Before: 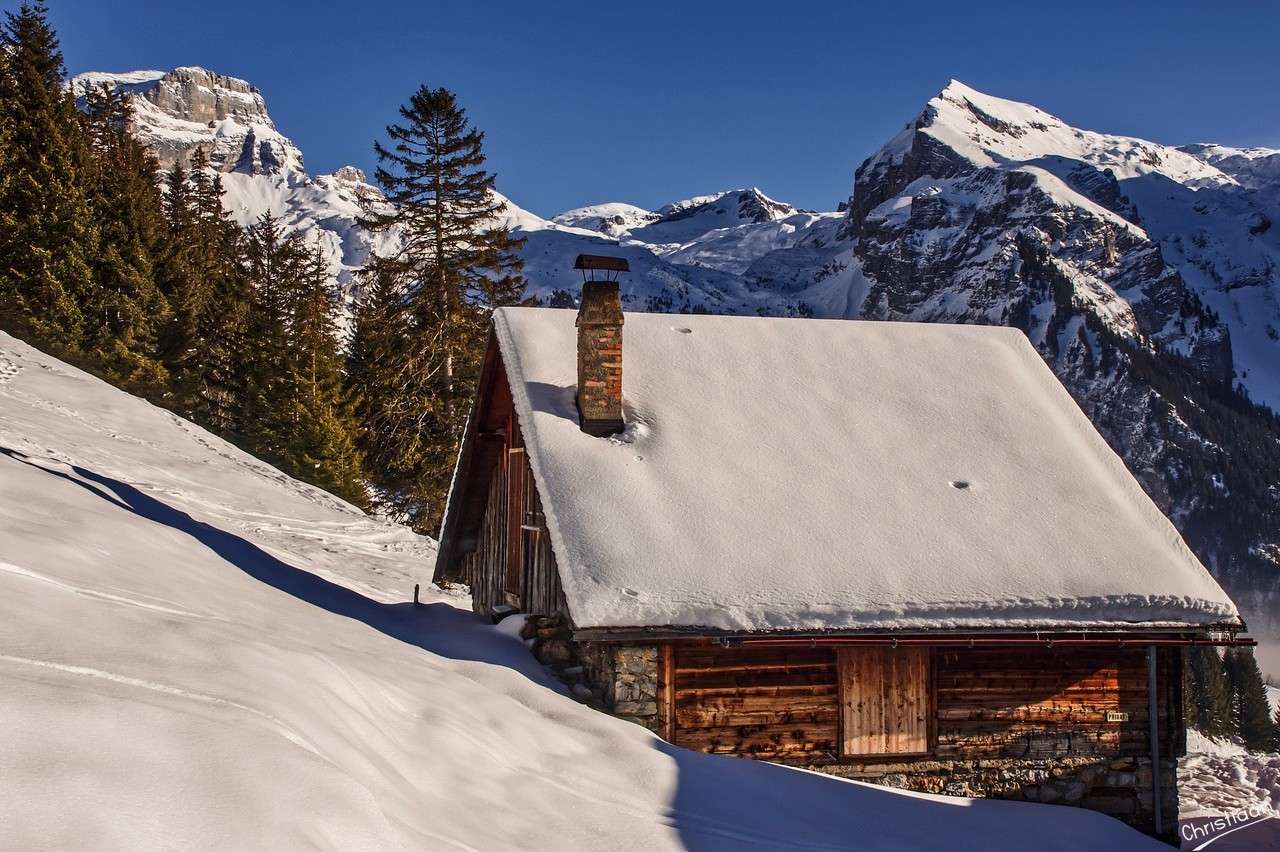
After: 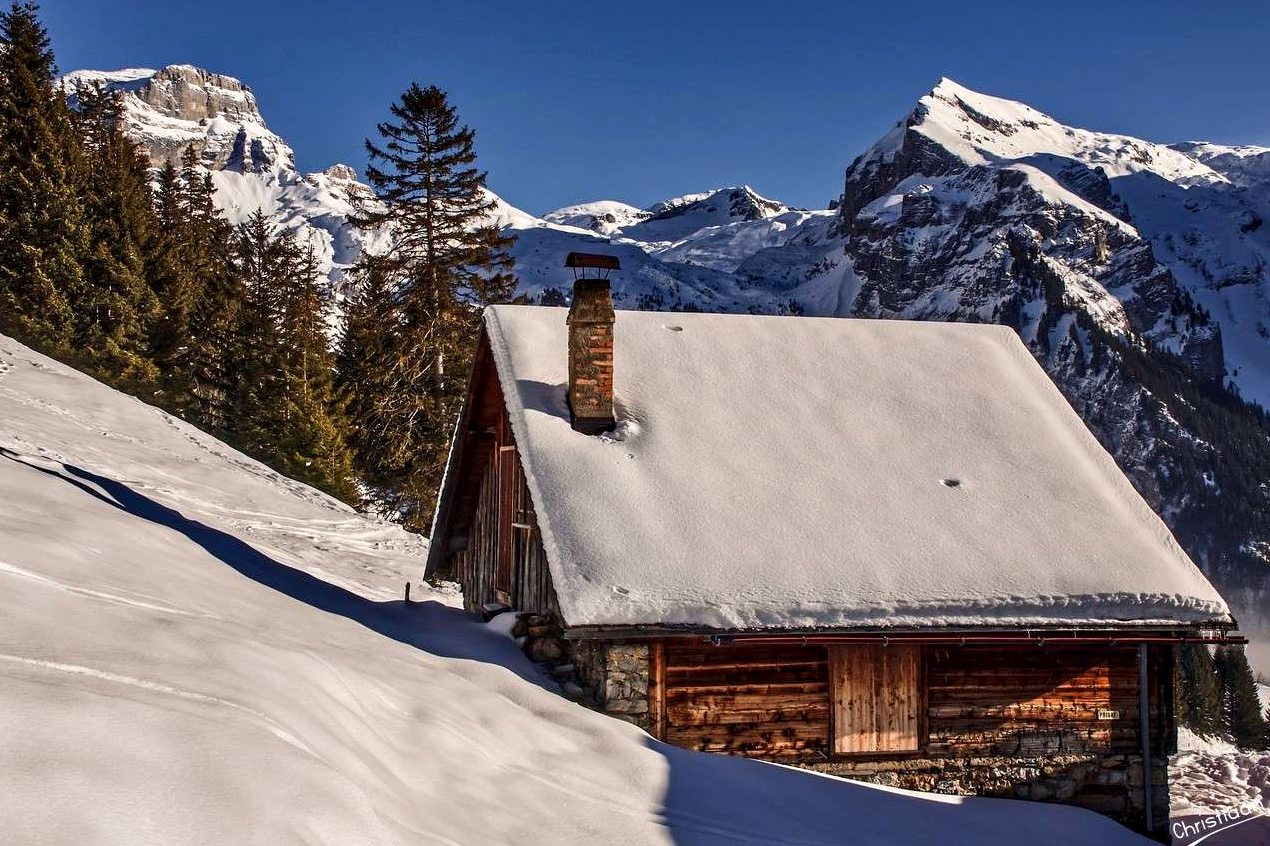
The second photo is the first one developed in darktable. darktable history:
crop and rotate: left 0.724%, top 0.341%, bottom 0.283%
contrast equalizer: y [[0.6 ×6], [0.55 ×6], [0 ×6], [0 ×6], [0 ×6]], mix 0.315
